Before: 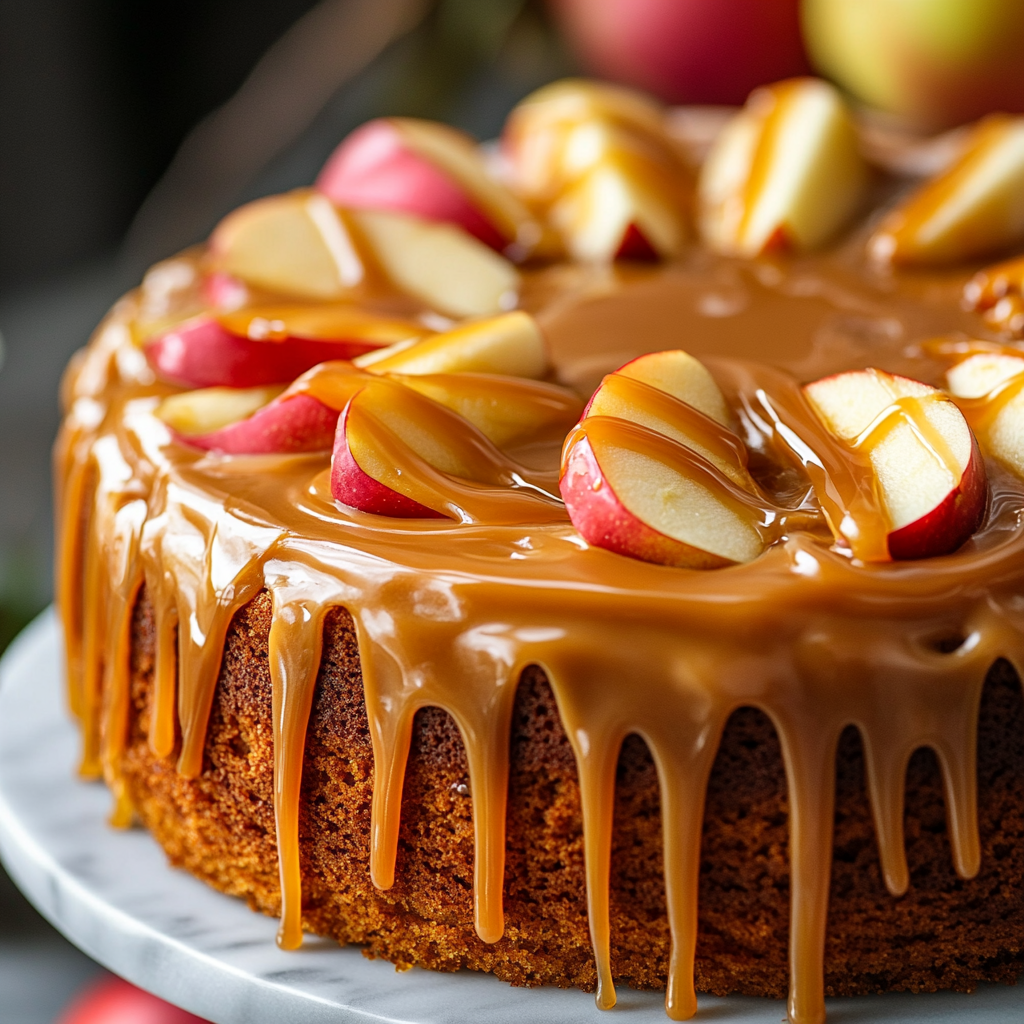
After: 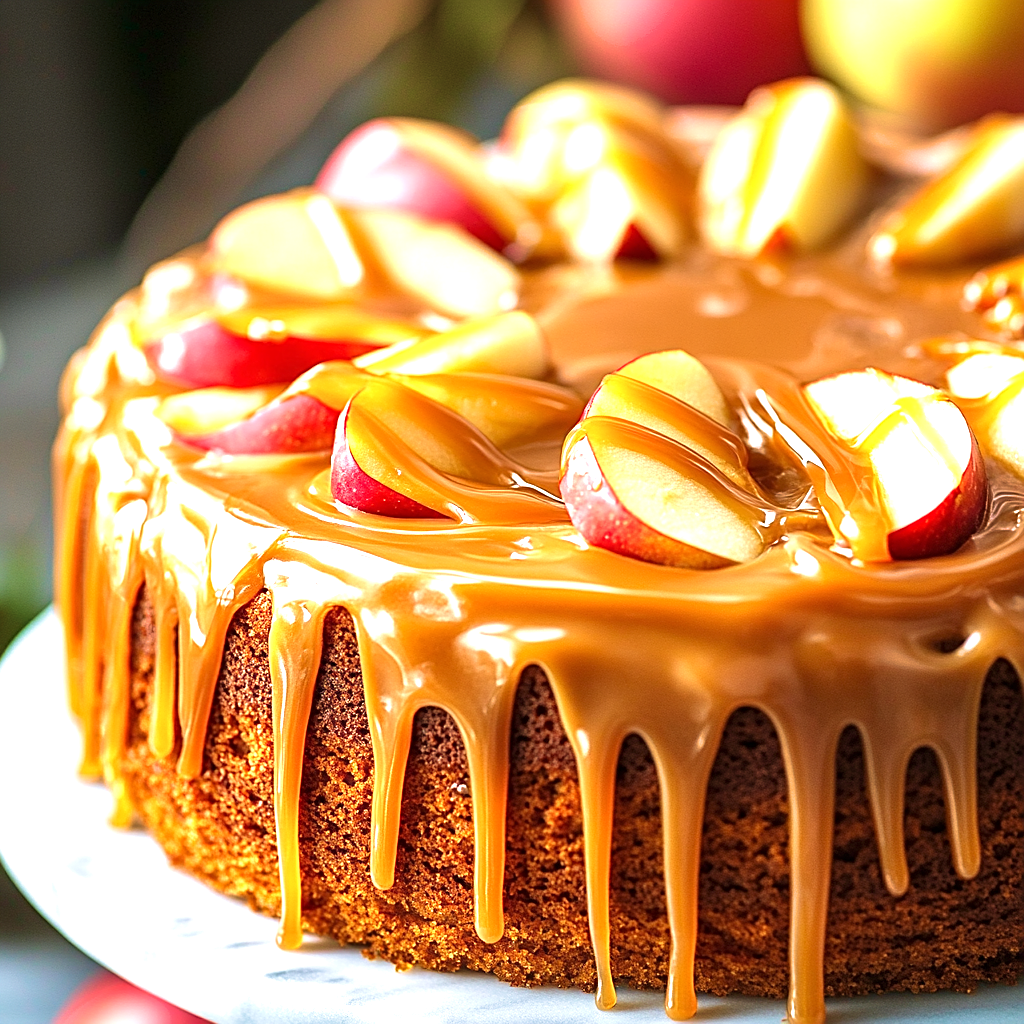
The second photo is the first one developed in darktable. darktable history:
exposure: black level correction 0, exposure 1.2 EV, compensate highlight preservation false
sharpen: on, module defaults
velvia: strength 74.94%
